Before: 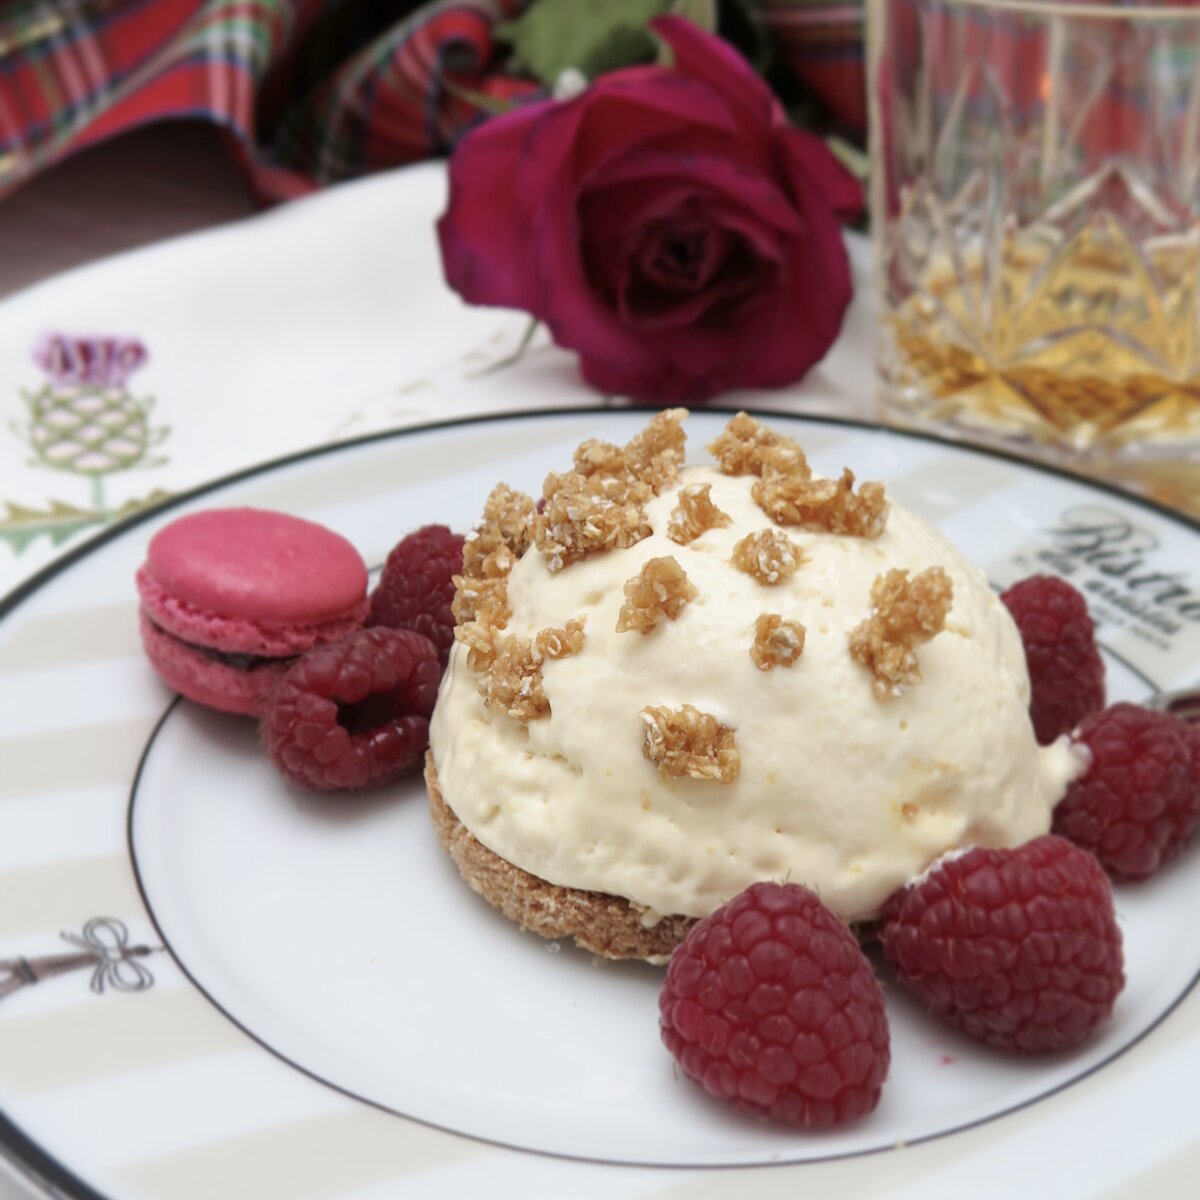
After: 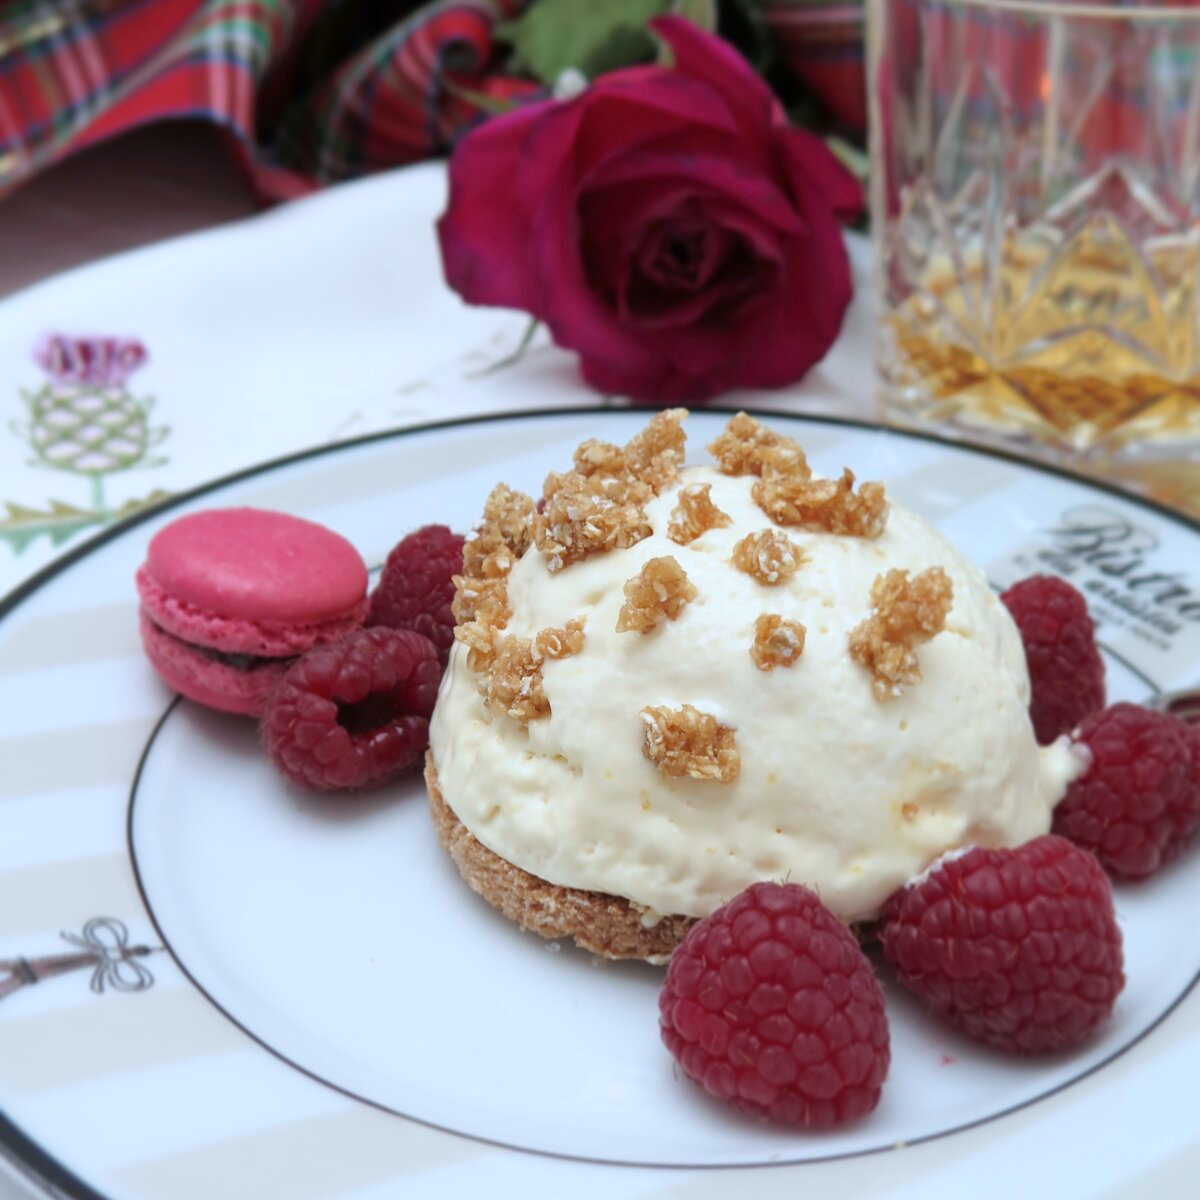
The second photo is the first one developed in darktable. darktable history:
color calibration: illuminant custom, x 0.368, y 0.373, temperature 4344.09 K, gamut compression 1.72
